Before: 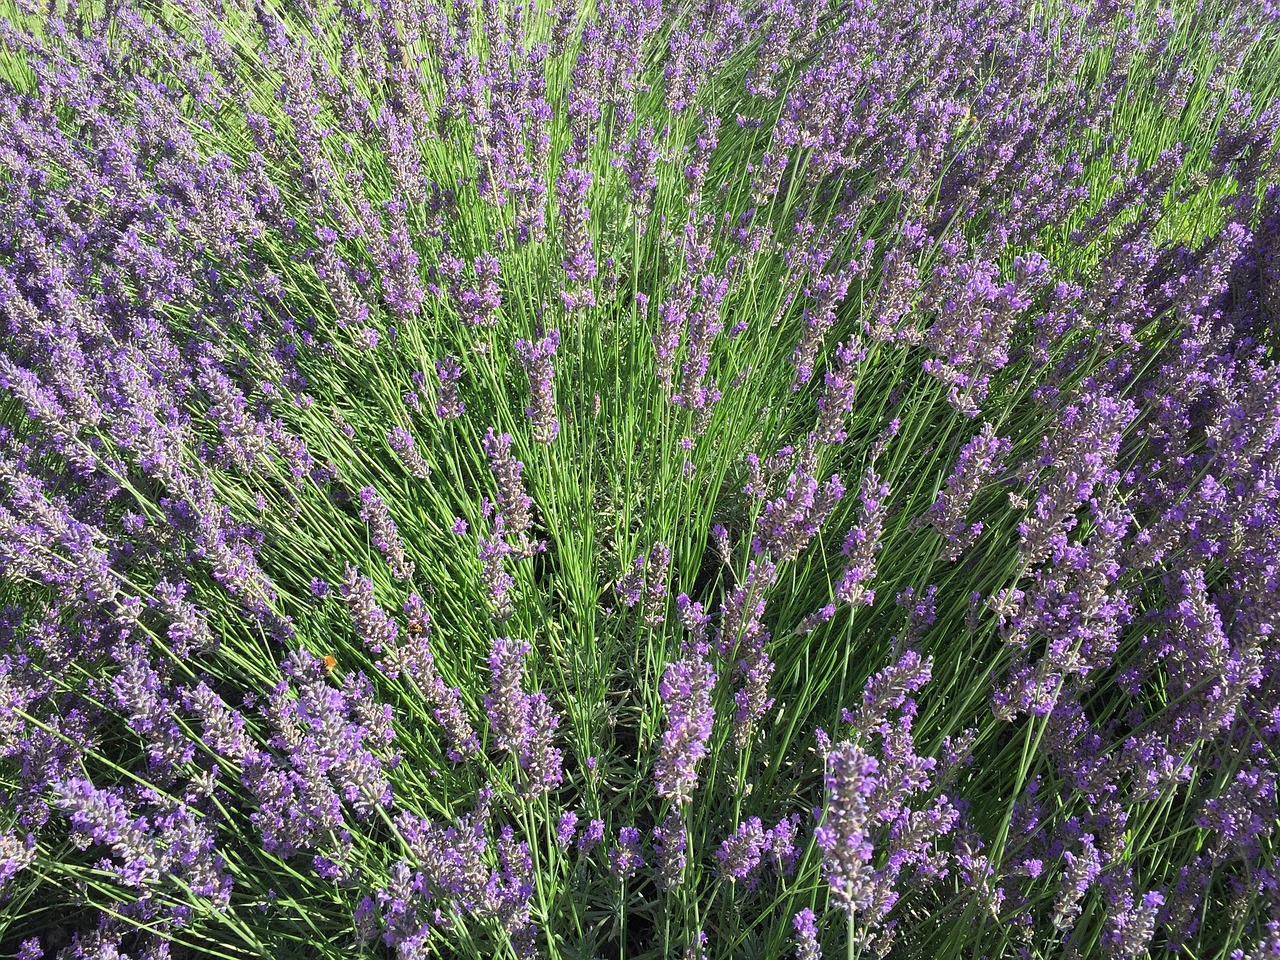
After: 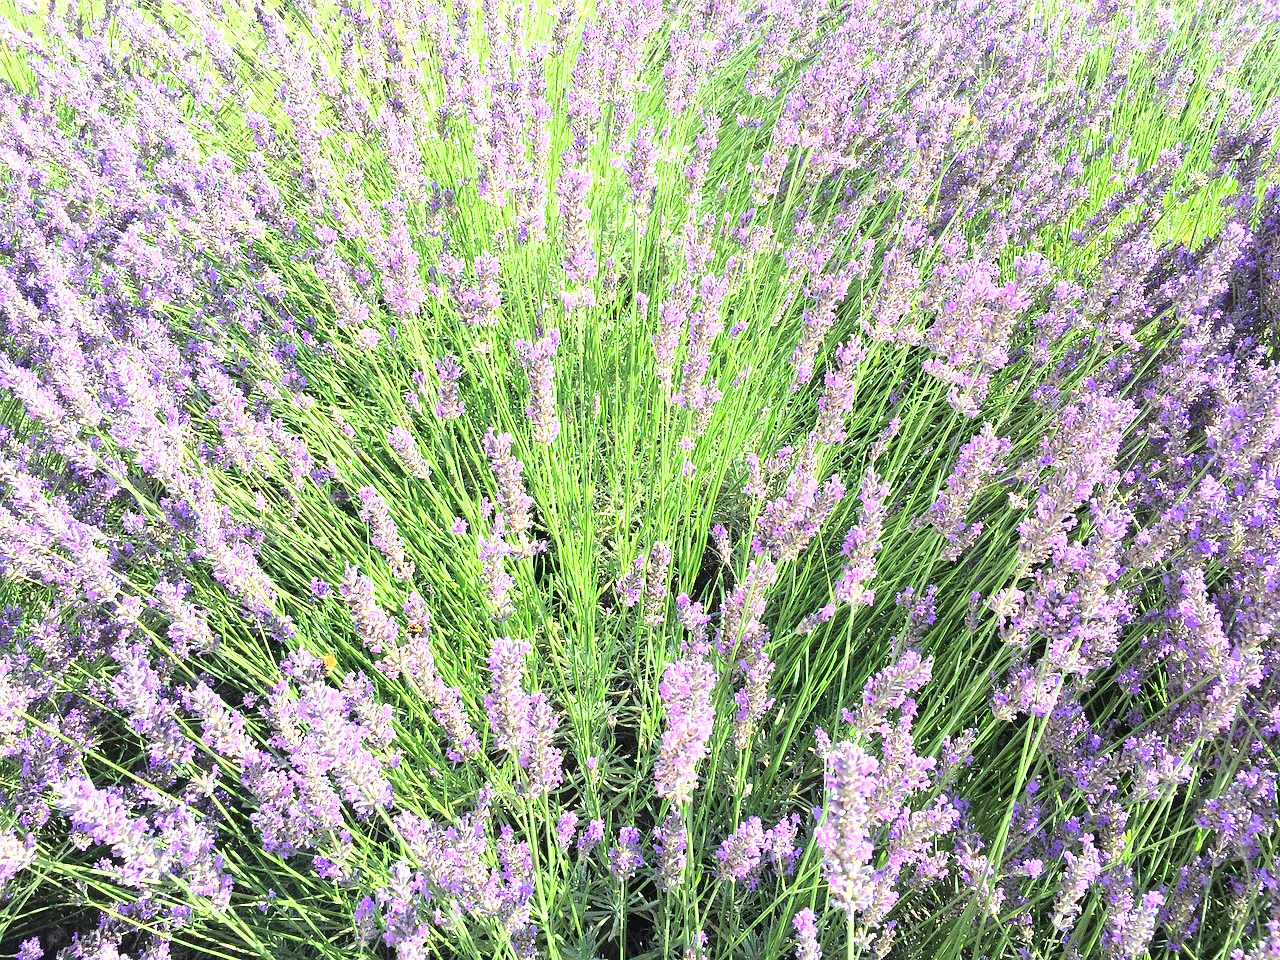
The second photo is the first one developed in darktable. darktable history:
exposure: exposure 1.001 EV, compensate exposure bias true, compensate highlight preservation false
base curve: curves: ch0 [(0, 0) (0.032, 0.037) (0.105, 0.228) (0.435, 0.76) (0.856, 0.983) (1, 1)]
